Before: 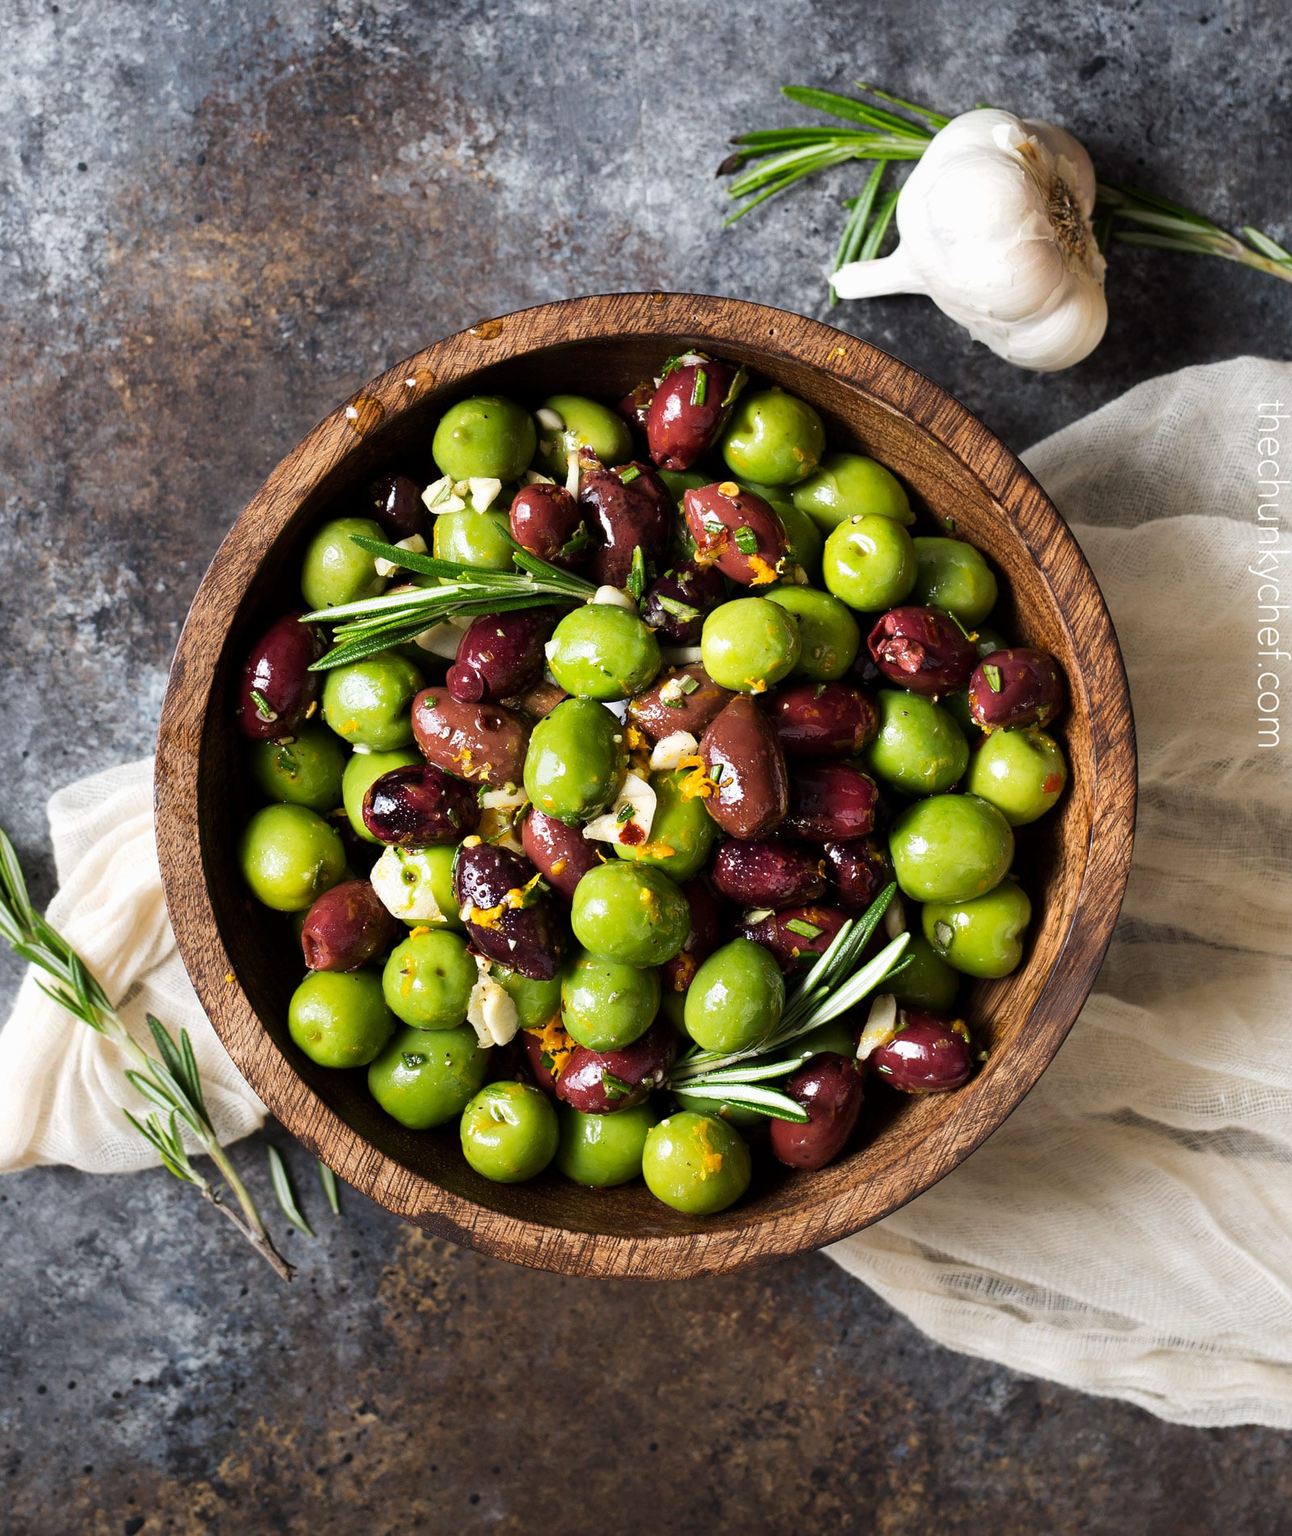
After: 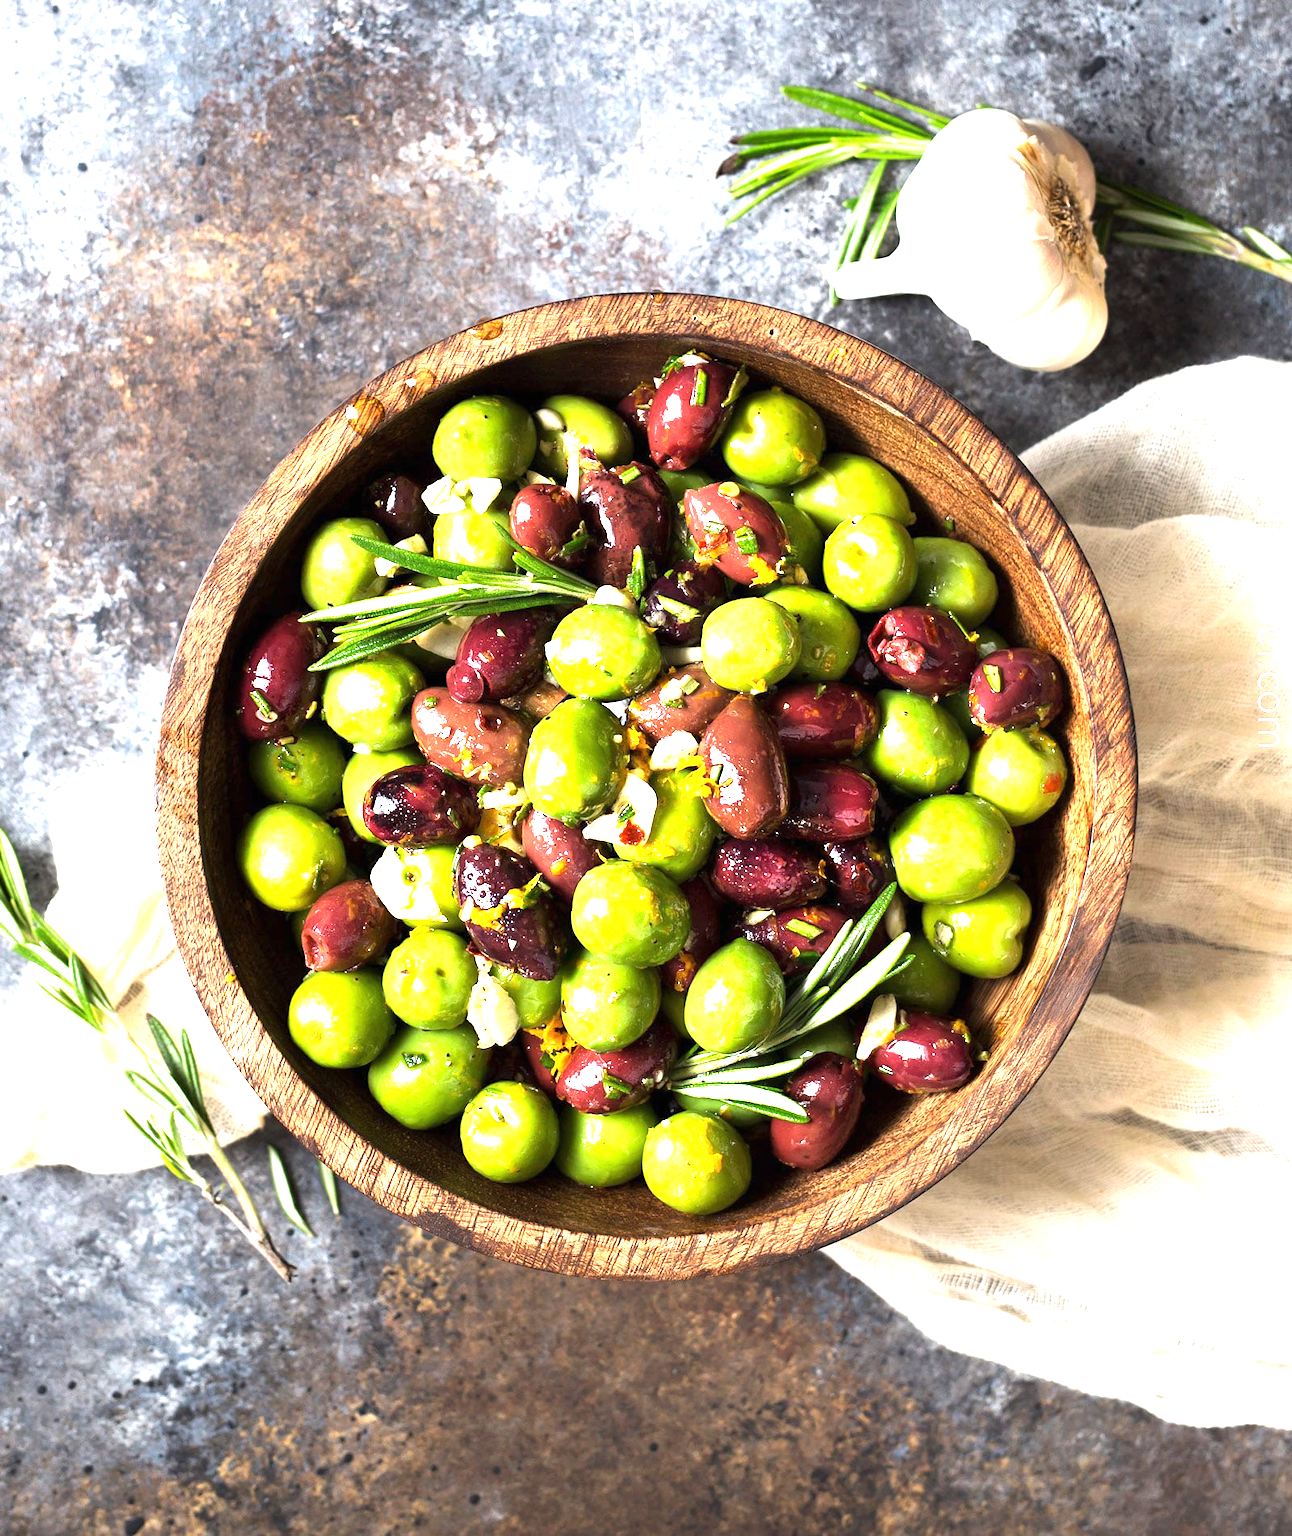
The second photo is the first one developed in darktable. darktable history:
exposure: black level correction 0, exposure 1.627 EV, compensate exposure bias true, compensate highlight preservation false
